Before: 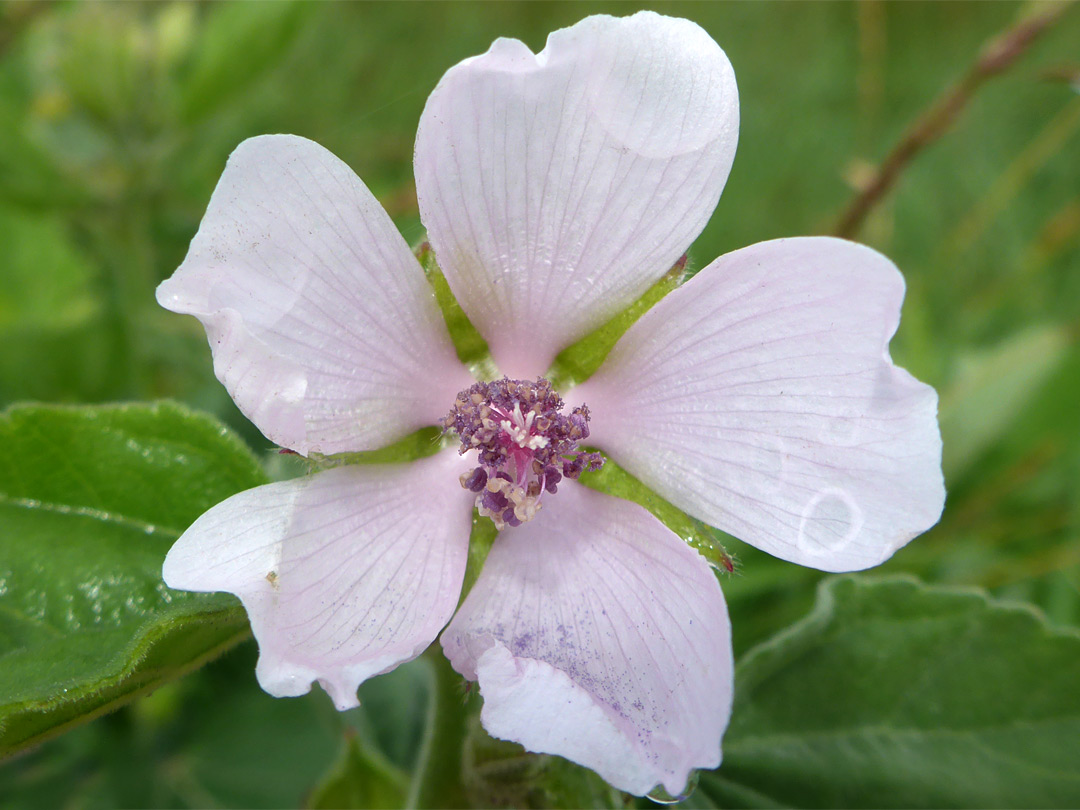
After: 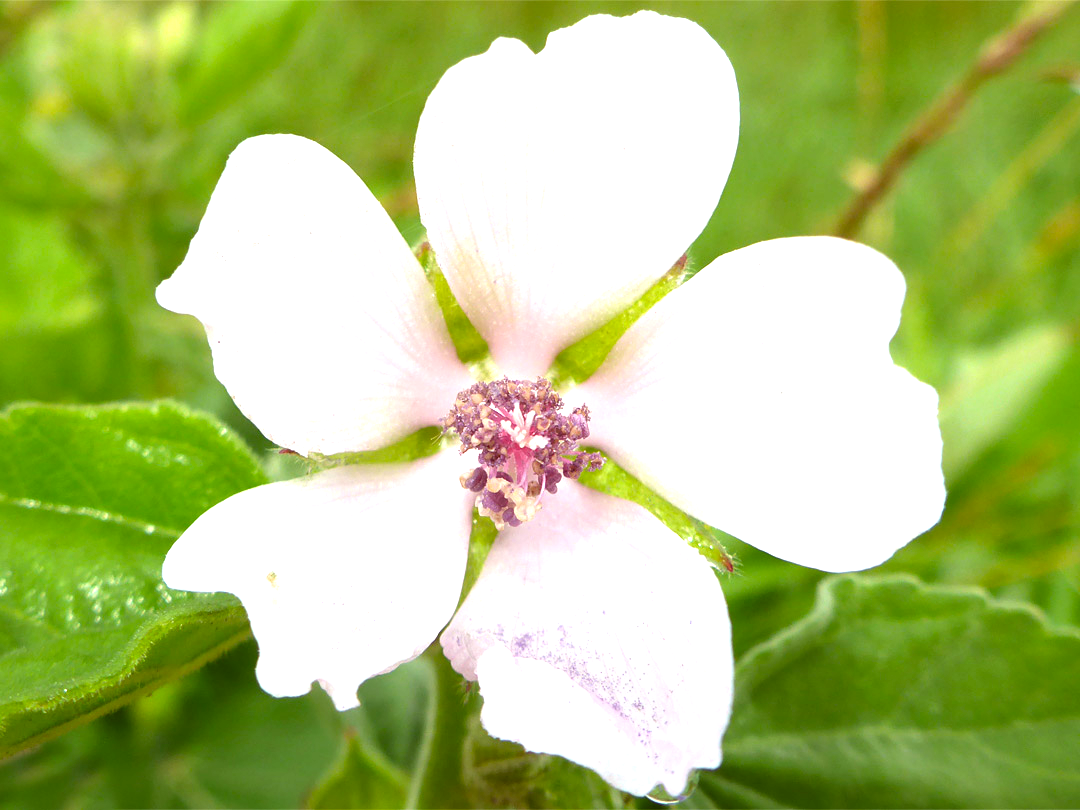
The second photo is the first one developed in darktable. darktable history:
exposure: black level correction 0, exposure 1.2 EV, compensate highlight preservation false
color correction: highlights a* -1.43, highlights b* 10.12, shadows a* 0.395, shadows b* 19.35
